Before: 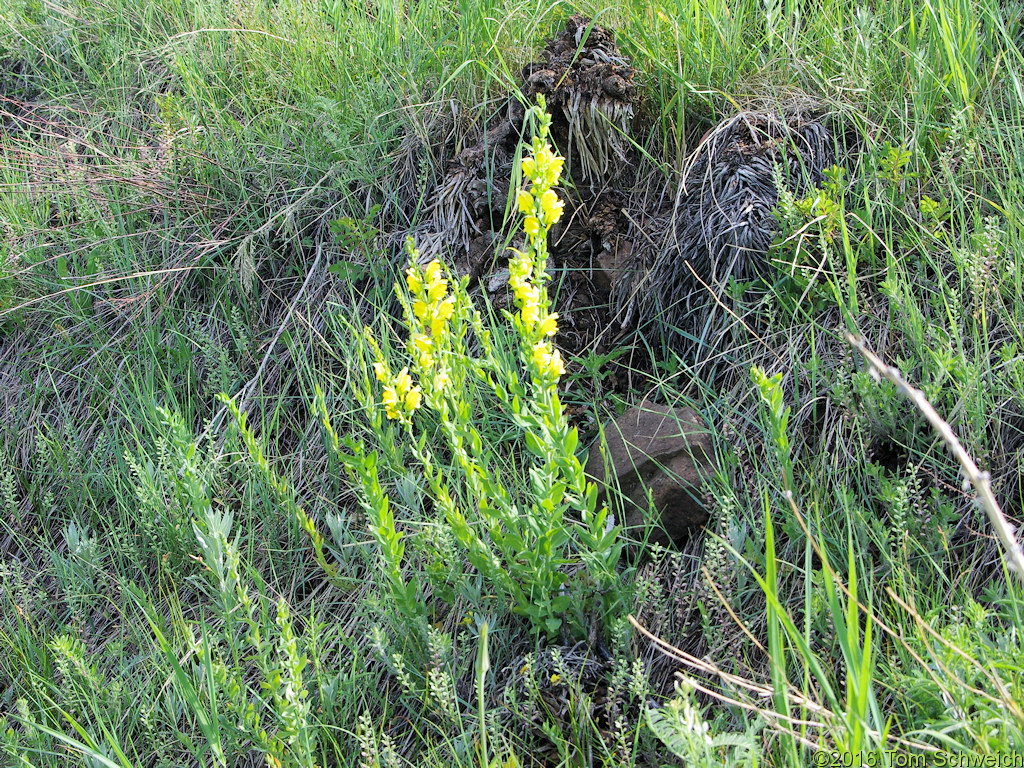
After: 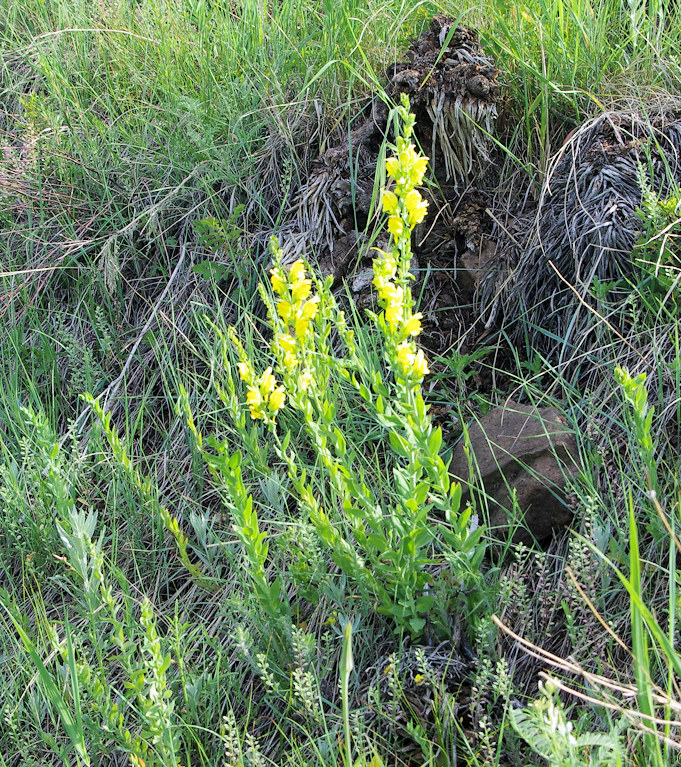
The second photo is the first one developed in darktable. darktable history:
crop and rotate: left 13.362%, right 20.056%
